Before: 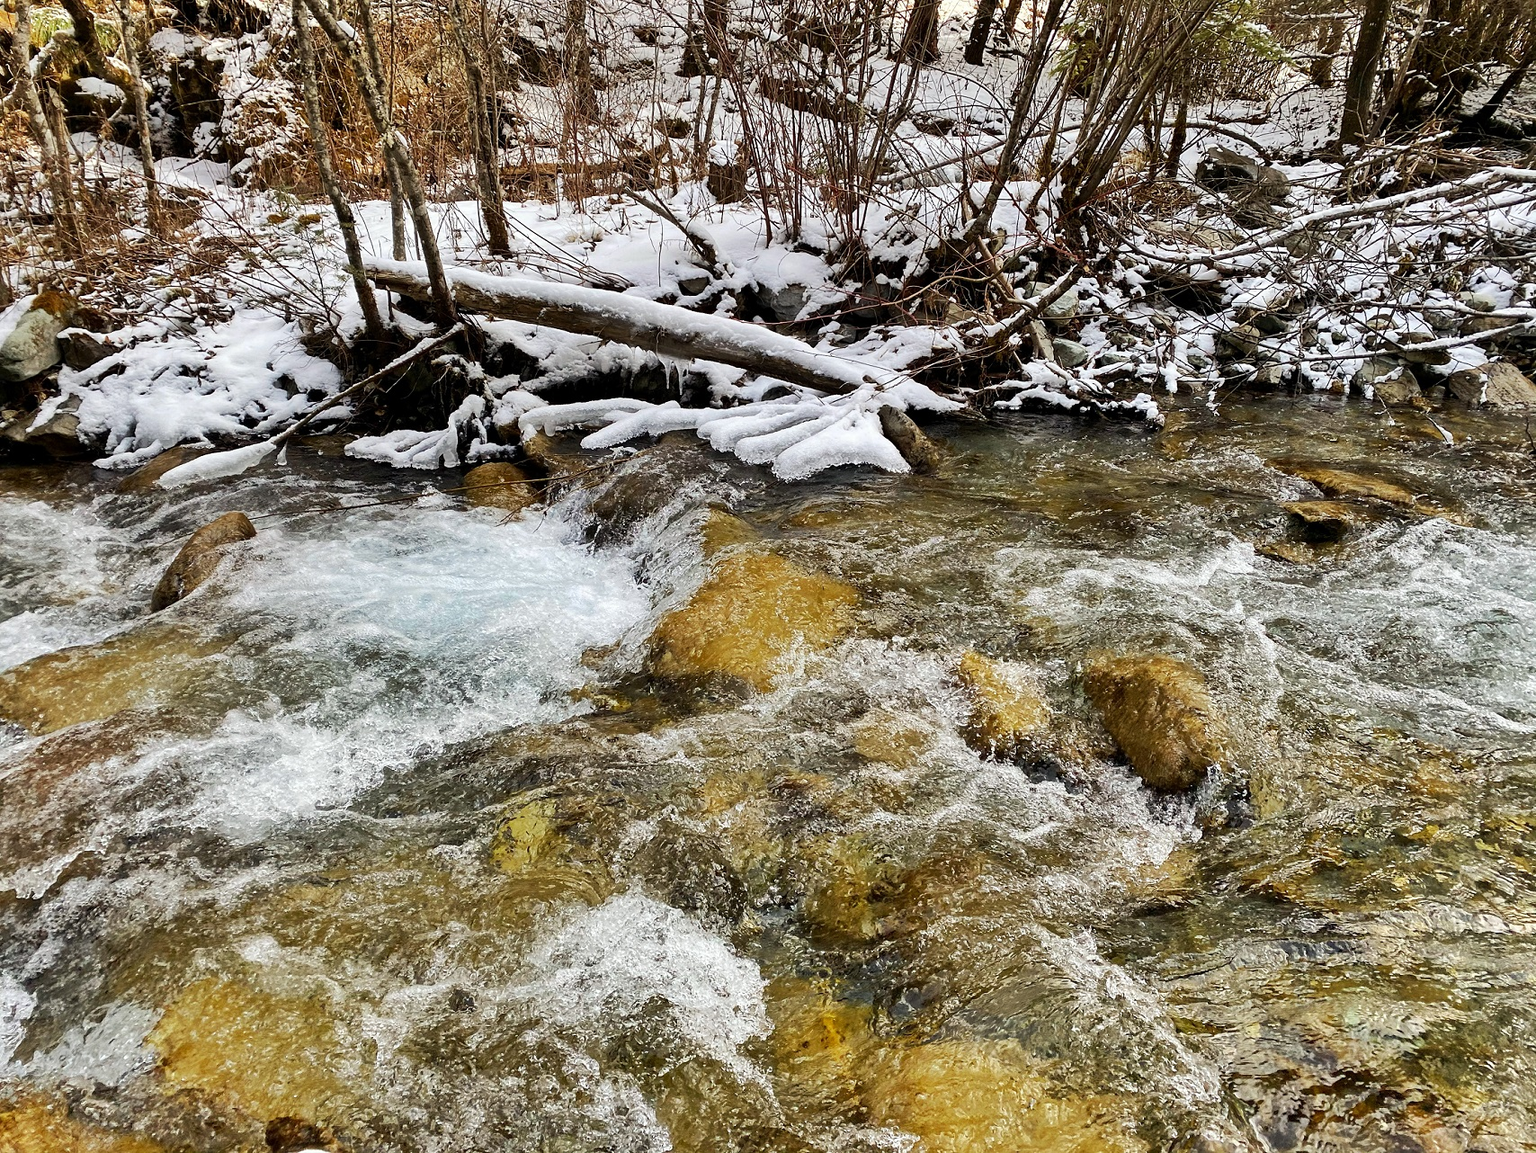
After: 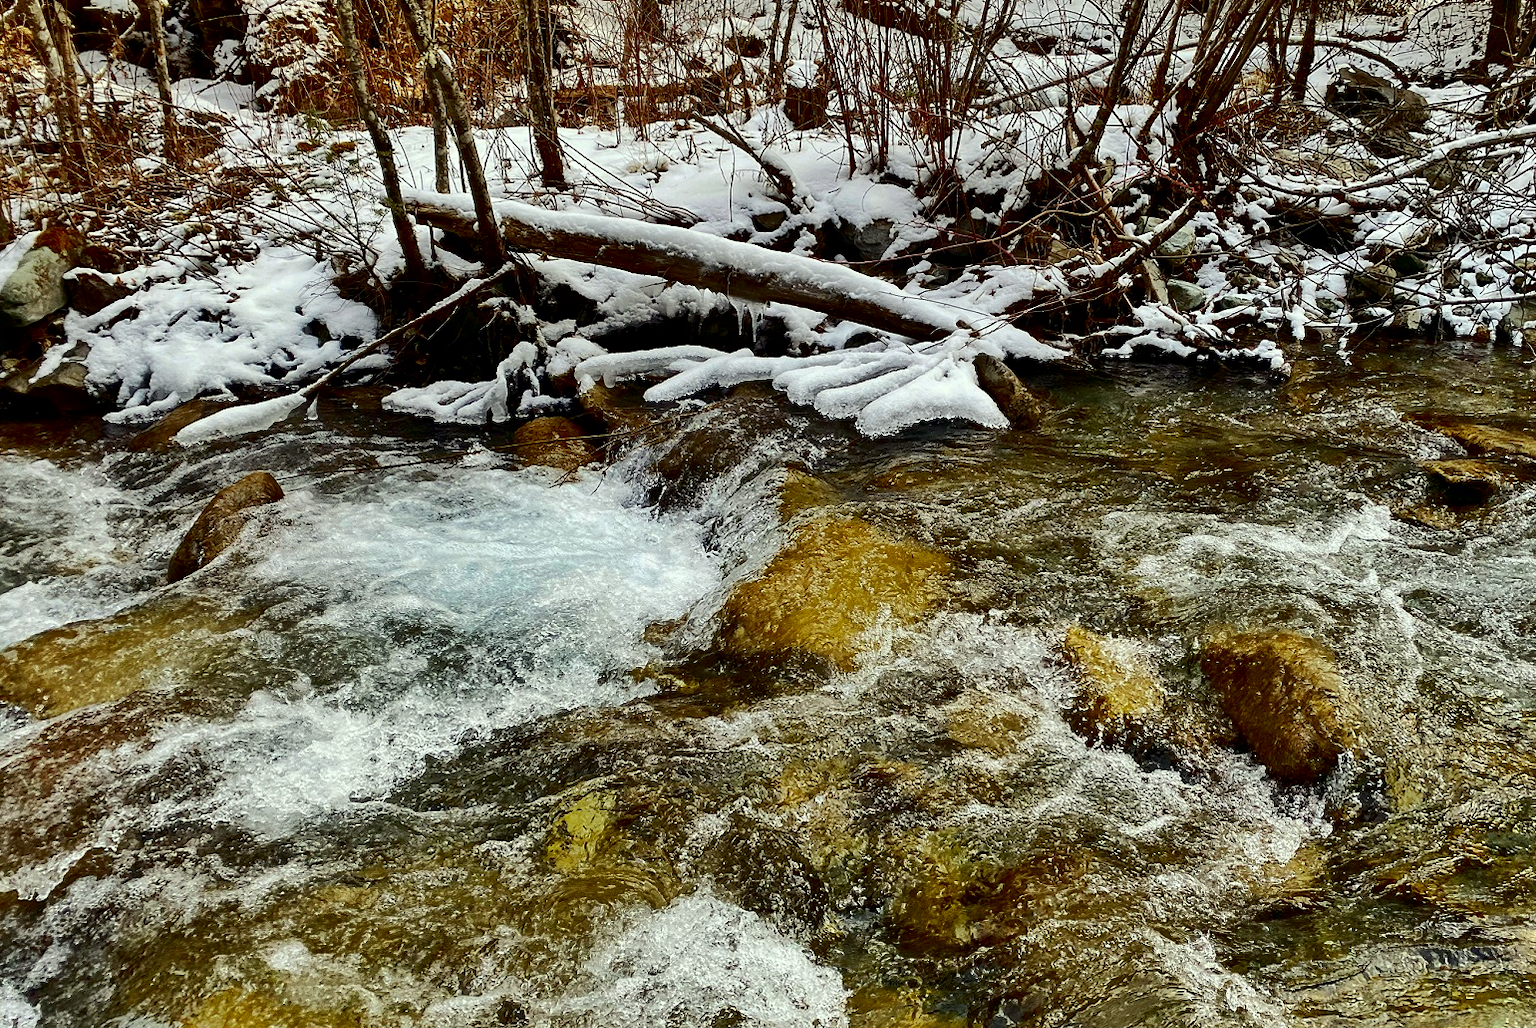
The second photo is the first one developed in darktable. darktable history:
color correction: highlights a* -4.57, highlights b* 5.05, saturation 0.952
contrast brightness saturation: contrast 0.242, brightness -0.237, saturation 0.138
crop: top 7.547%, right 9.72%, bottom 11.93%
shadows and highlights: on, module defaults
